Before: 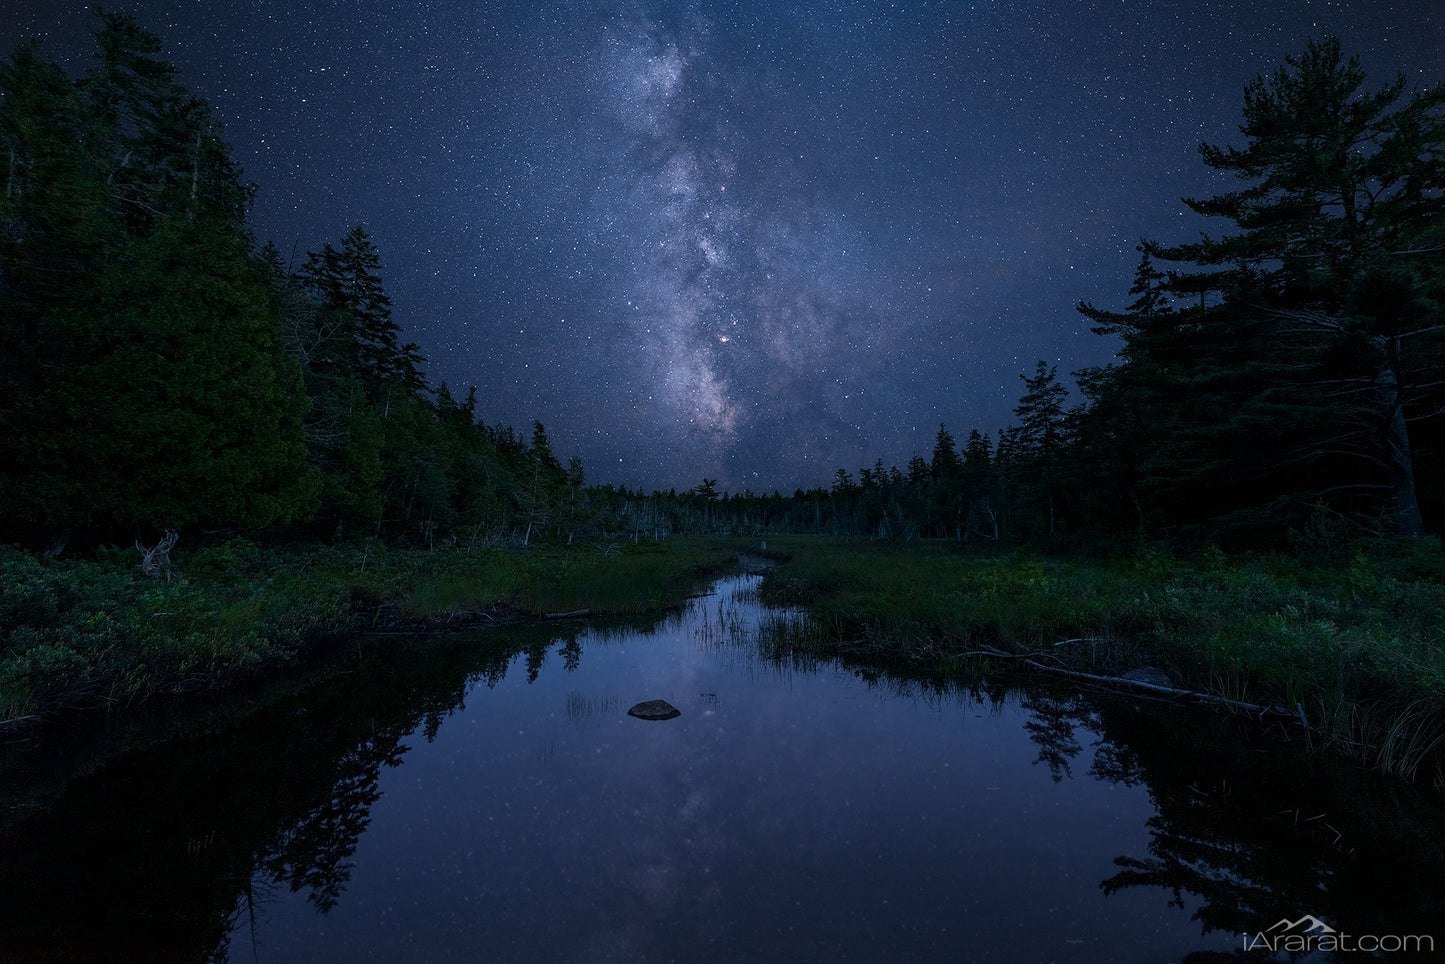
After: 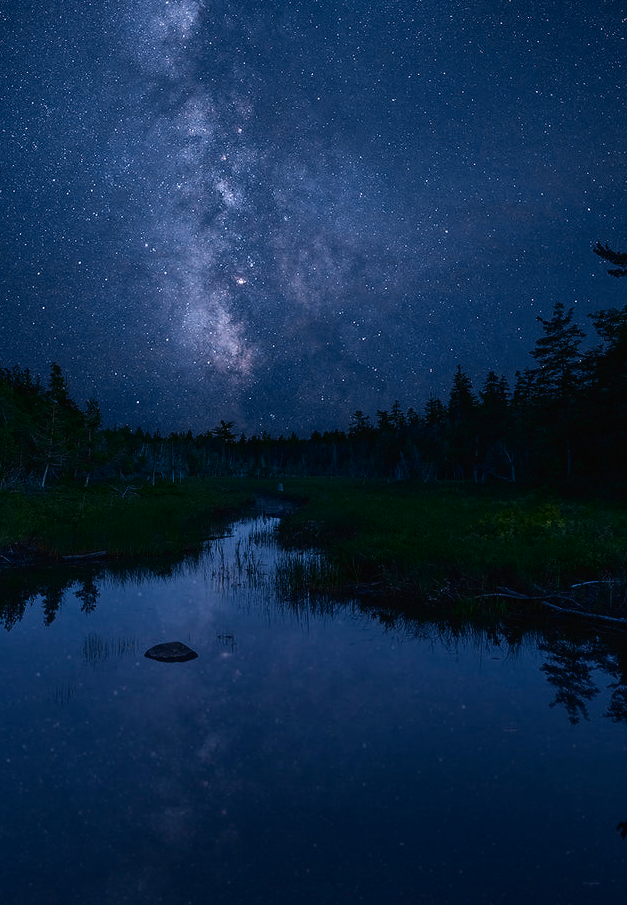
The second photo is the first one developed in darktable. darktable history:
levels: levels [0, 0.492, 0.984]
crop: left 33.452%, top 6.025%, right 23.155%
tone curve: curves: ch0 [(0, 0.012) (0.056, 0.046) (0.218, 0.213) (0.606, 0.62) (0.82, 0.846) (1, 1)]; ch1 [(0, 0) (0.226, 0.261) (0.403, 0.437) (0.469, 0.472) (0.495, 0.499) (0.508, 0.503) (0.545, 0.555) (0.59, 0.598) (0.686, 0.728) (1, 1)]; ch2 [(0, 0) (0.269, 0.299) (0.459, 0.45) (0.498, 0.499) (0.523, 0.512) (0.568, 0.558) (0.634, 0.617) (0.698, 0.677) (0.806, 0.769) (1, 1)], color space Lab, independent channels, preserve colors none
contrast brightness saturation: contrast 0.13, brightness -0.05, saturation 0.16
